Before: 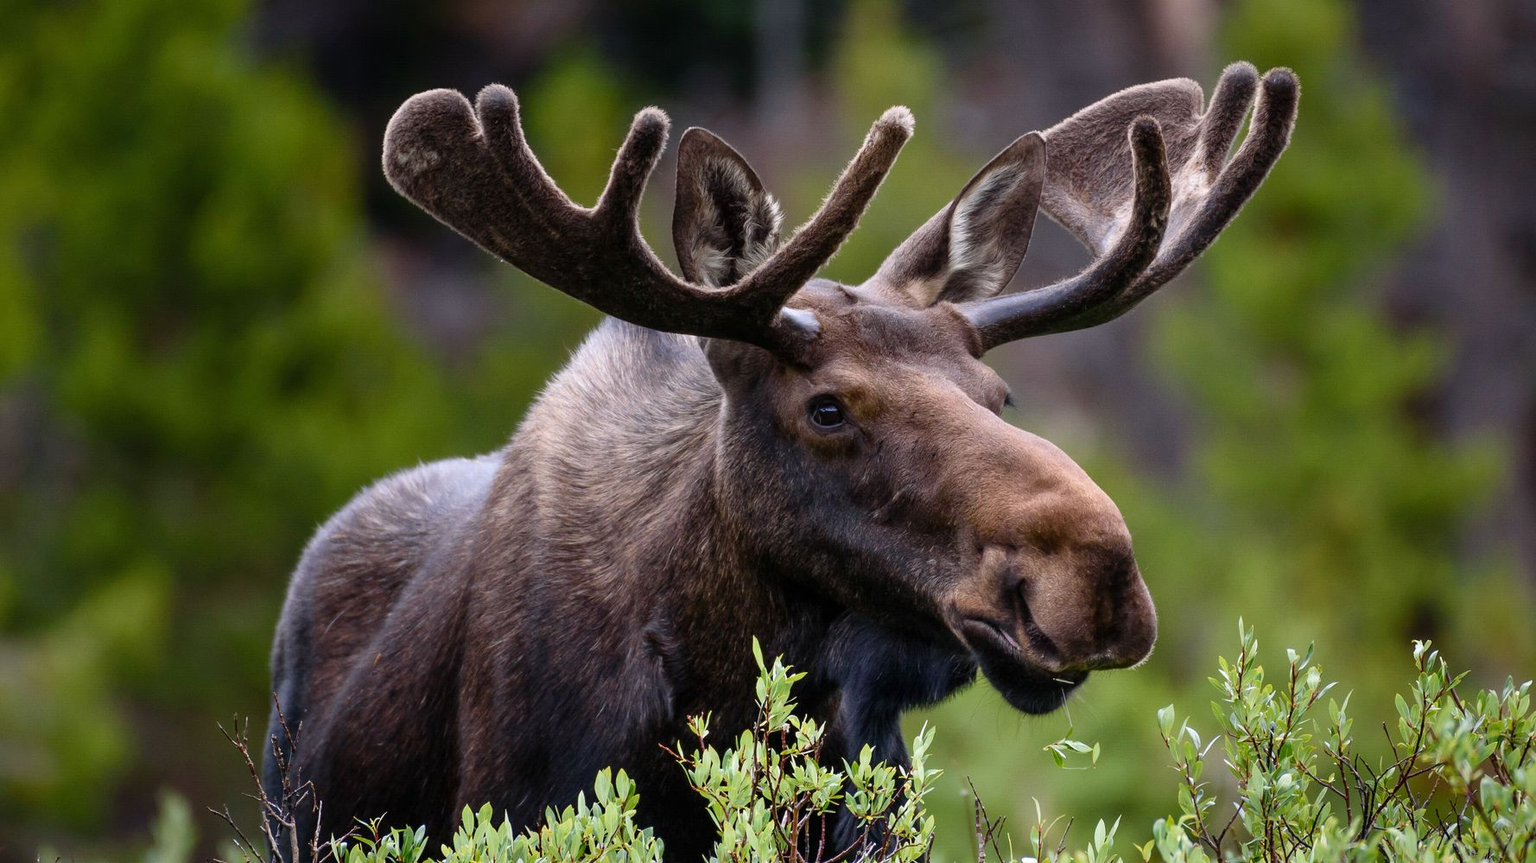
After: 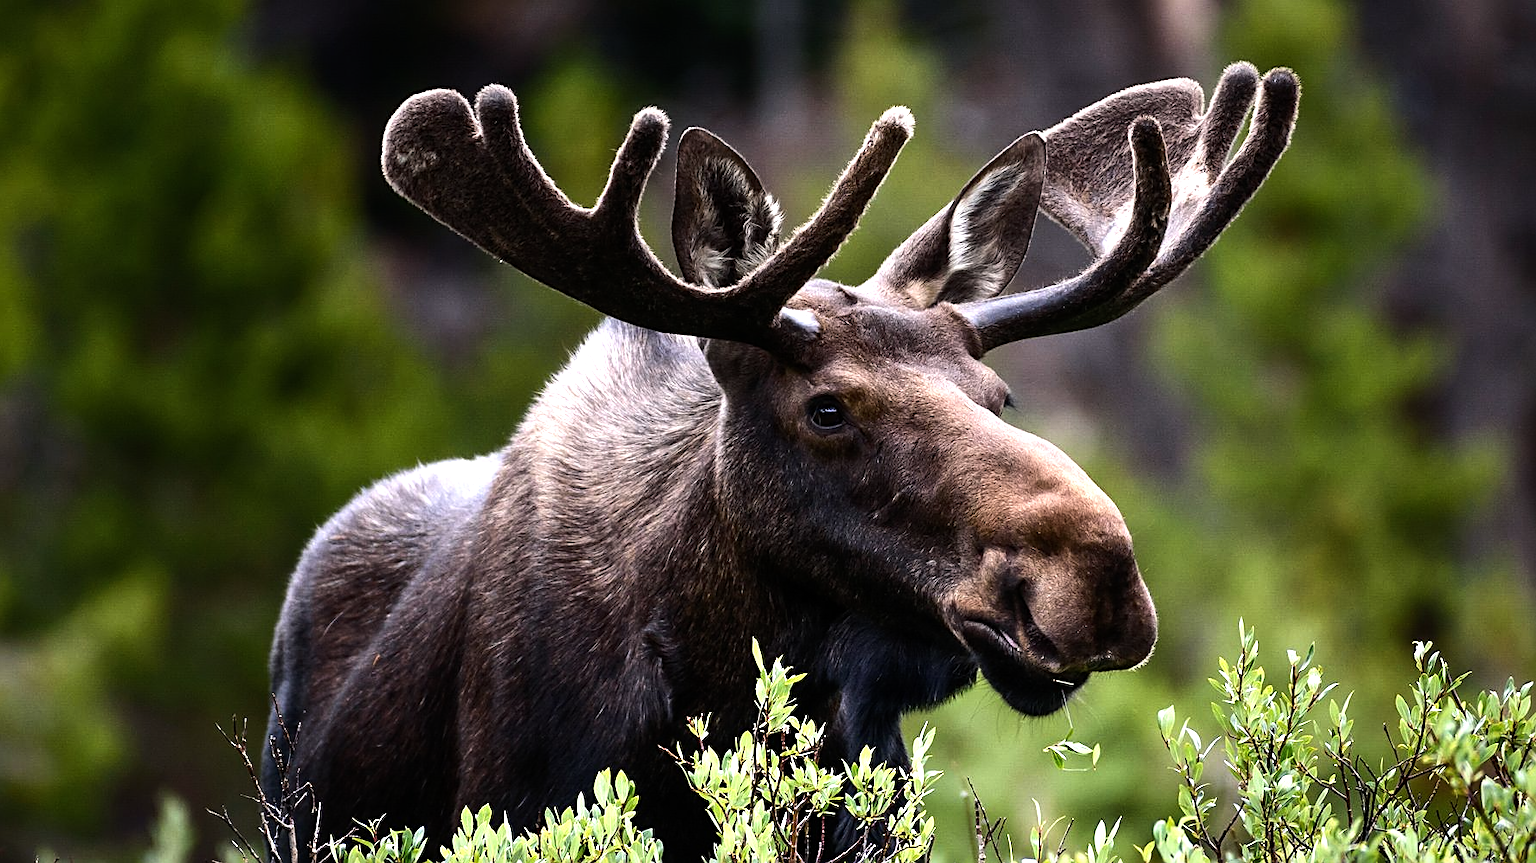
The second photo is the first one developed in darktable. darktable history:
crop and rotate: left 0.144%, bottom 0.002%
tone equalizer: -8 EV -1.07 EV, -7 EV -0.986 EV, -6 EV -0.896 EV, -5 EV -0.594 EV, -3 EV 0.583 EV, -2 EV 0.869 EV, -1 EV 0.999 EV, +0 EV 1.08 EV, edges refinement/feathering 500, mask exposure compensation -1.57 EV, preserve details no
sharpen: on, module defaults
